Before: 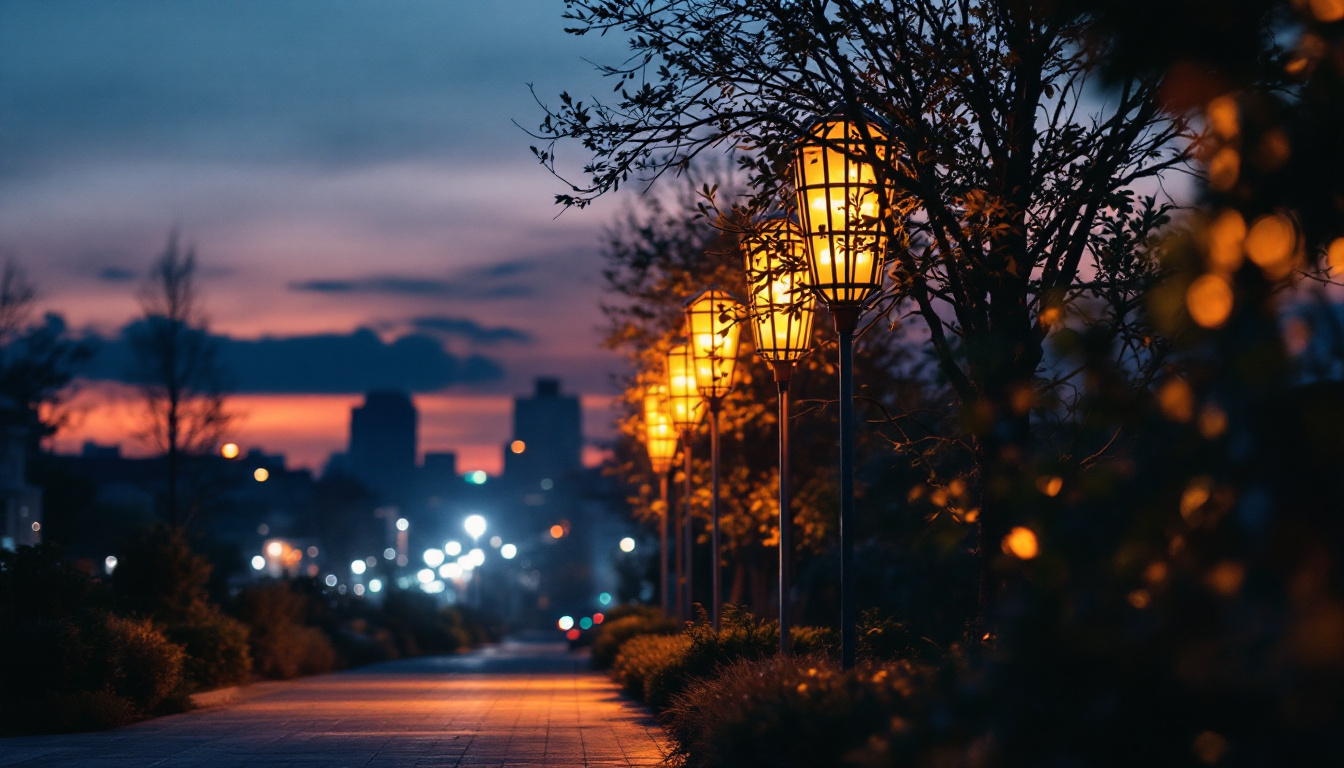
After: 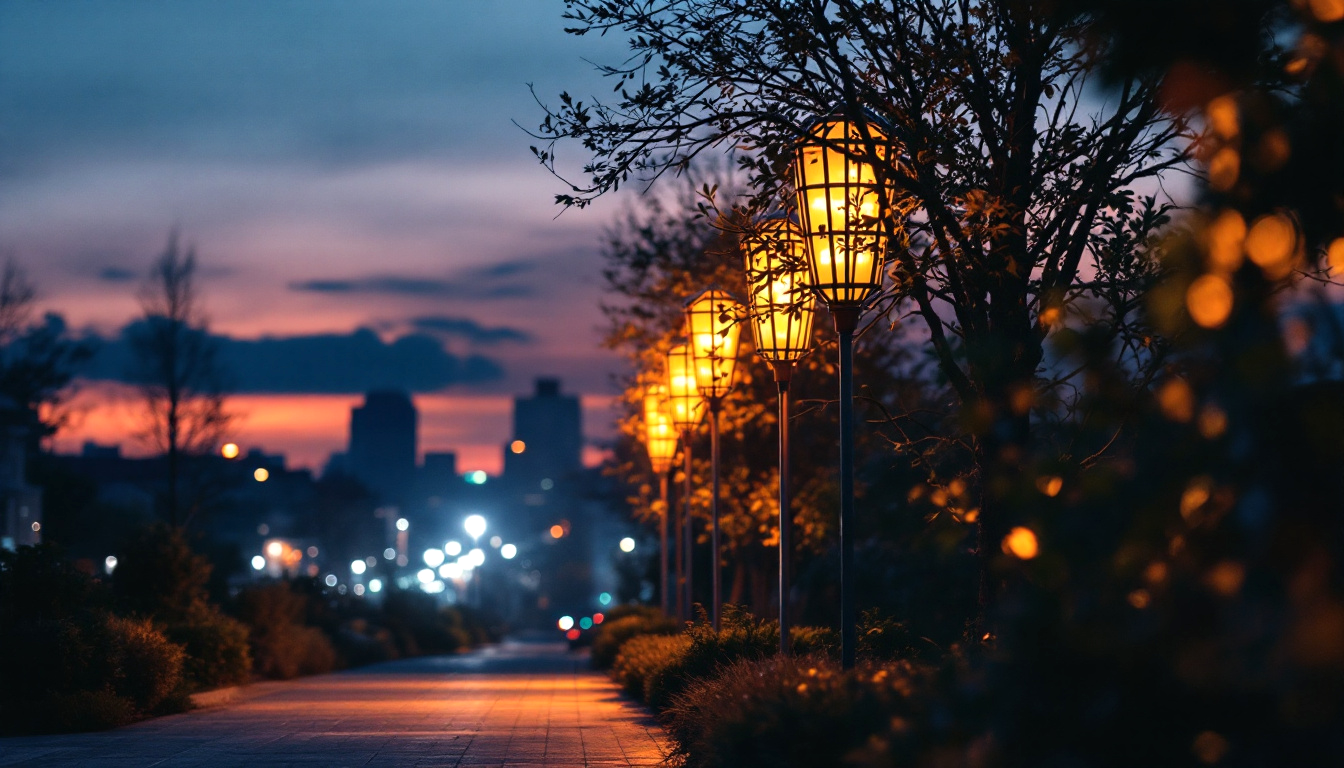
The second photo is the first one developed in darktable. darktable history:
exposure: exposure 0.198 EV, compensate highlight preservation false
